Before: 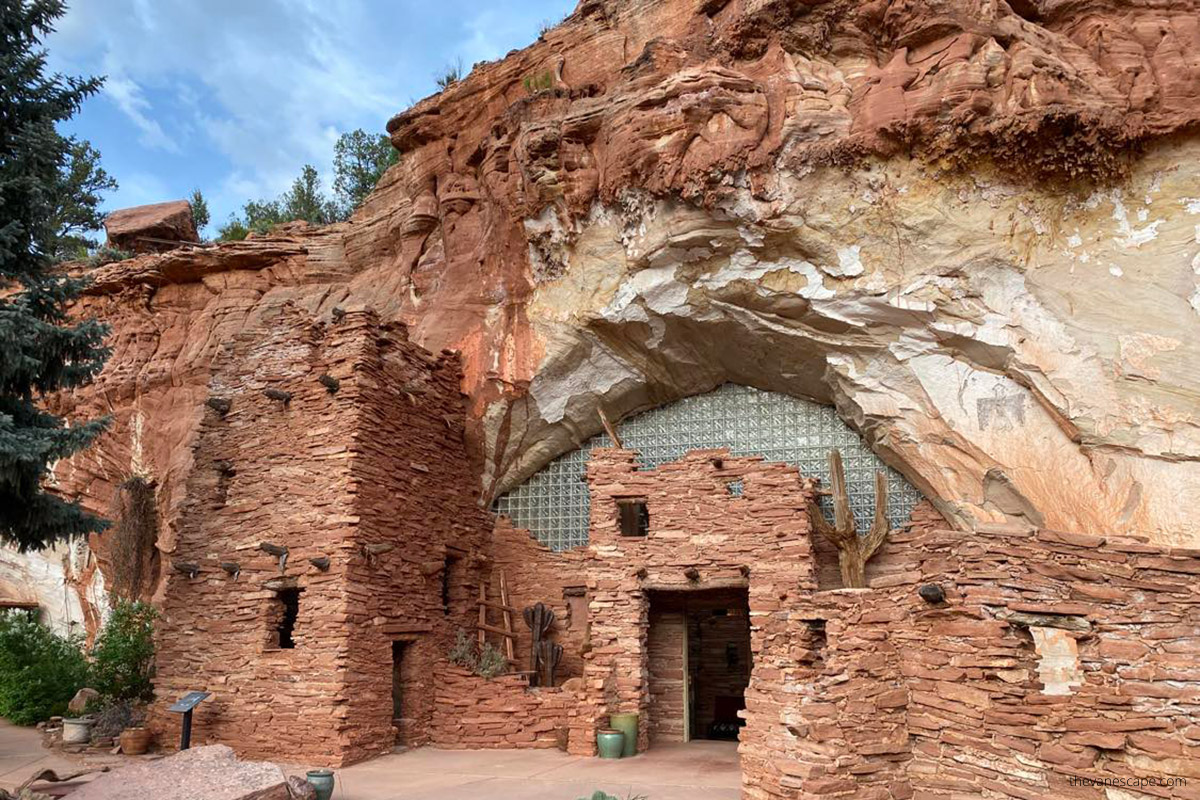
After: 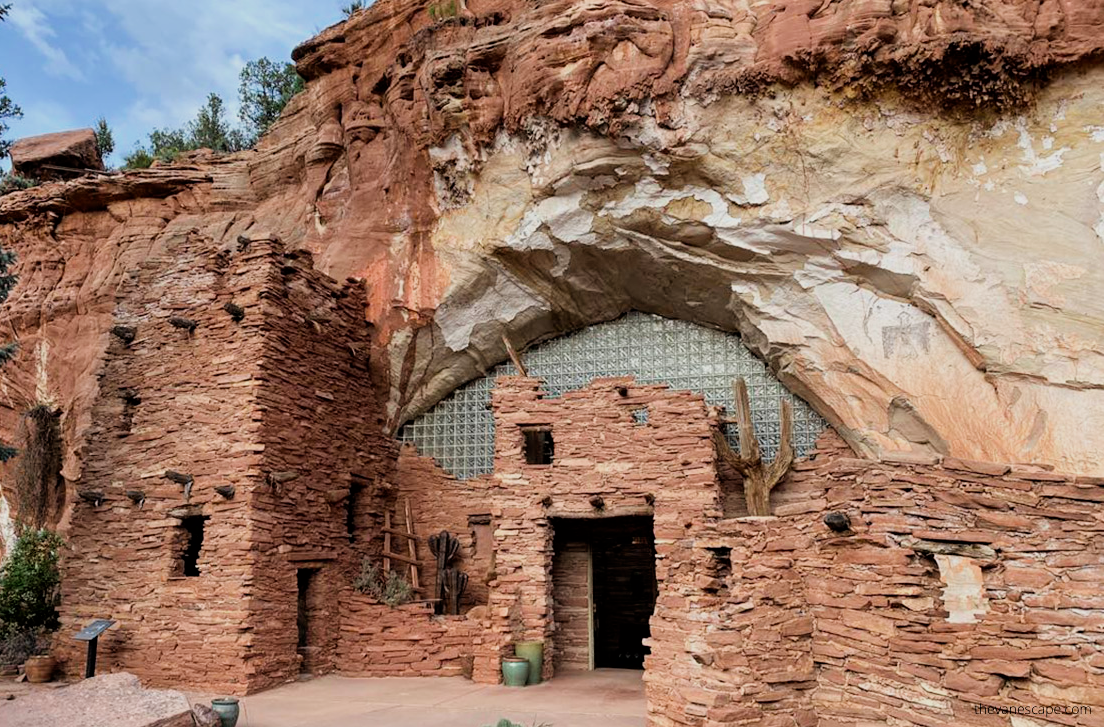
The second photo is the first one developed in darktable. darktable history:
filmic rgb: black relative exposure -7.72 EV, white relative exposure 4.42 EV, threshold 3.04 EV, hardness 3.76, latitude 49.81%, contrast 1.1, enable highlight reconstruction true
crop and rotate: left 7.917%, top 9.108%
